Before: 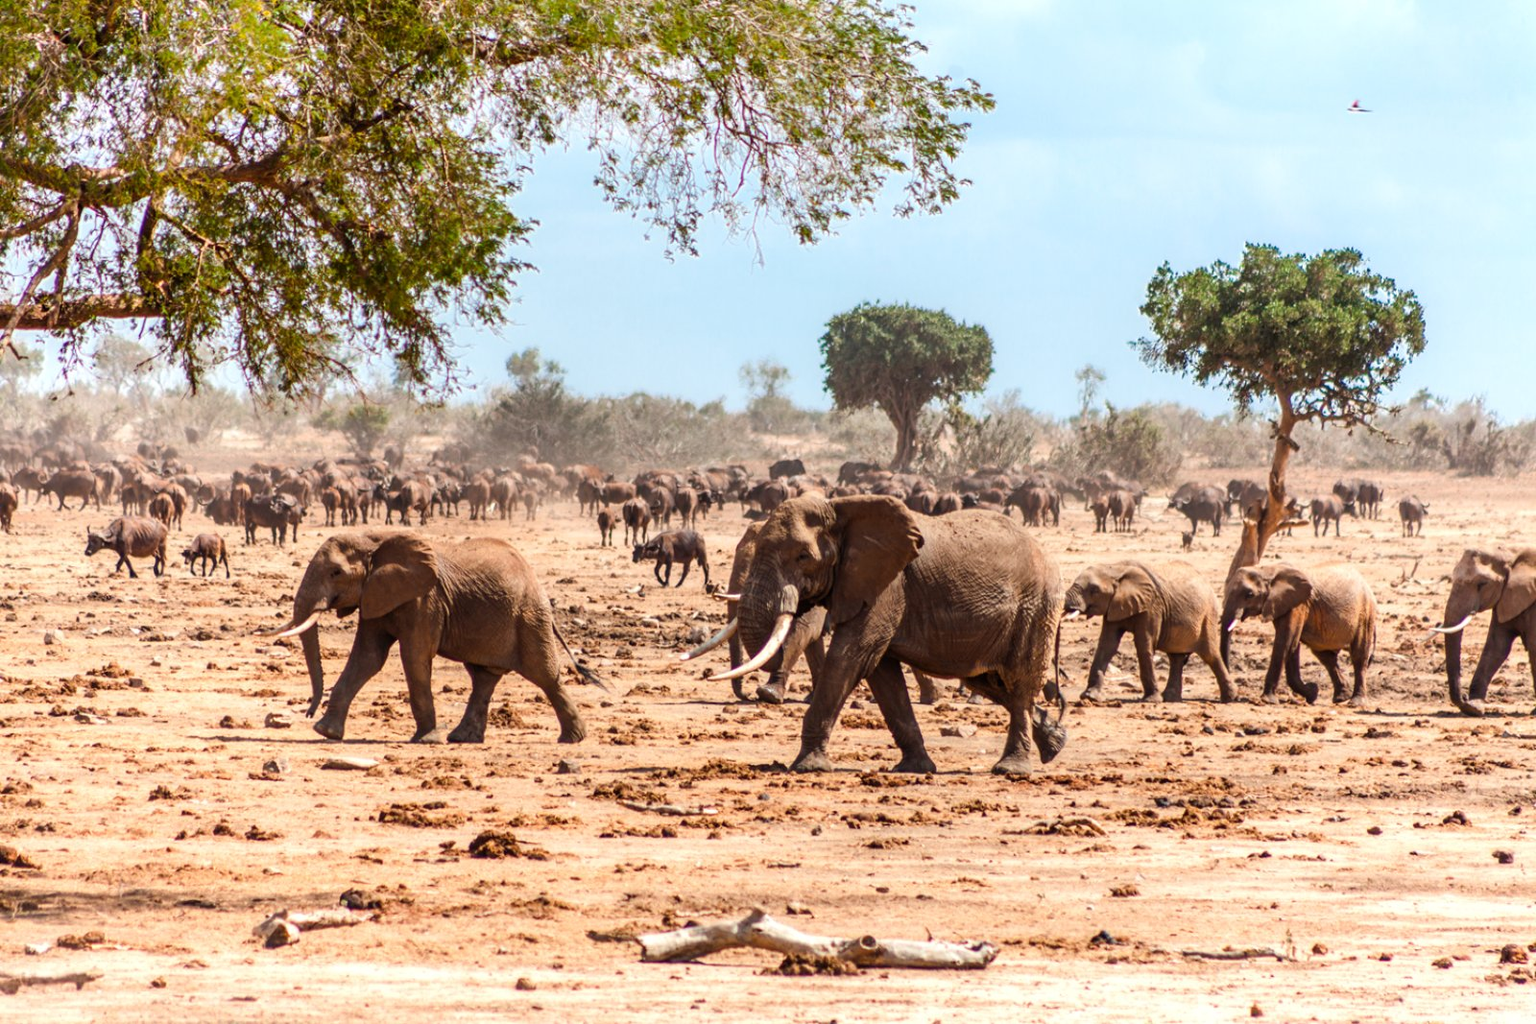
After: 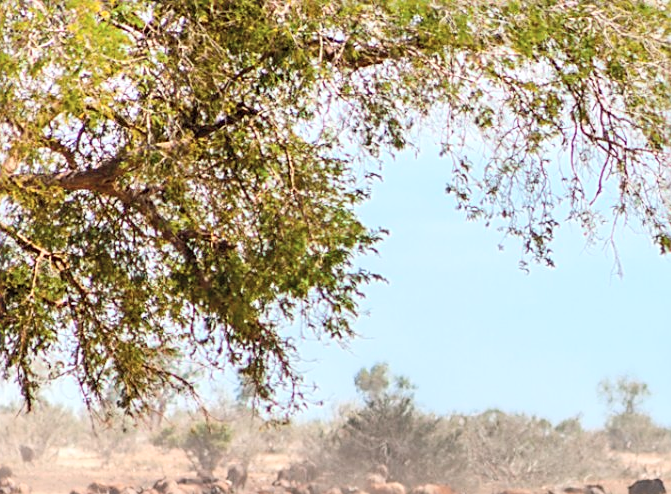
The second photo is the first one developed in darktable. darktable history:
contrast brightness saturation: contrast 0.14, brightness 0.21
crop and rotate: left 10.817%, top 0.062%, right 47.194%, bottom 53.626%
sharpen: on, module defaults
exposure: exposure -0.048 EV, compensate highlight preservation false
